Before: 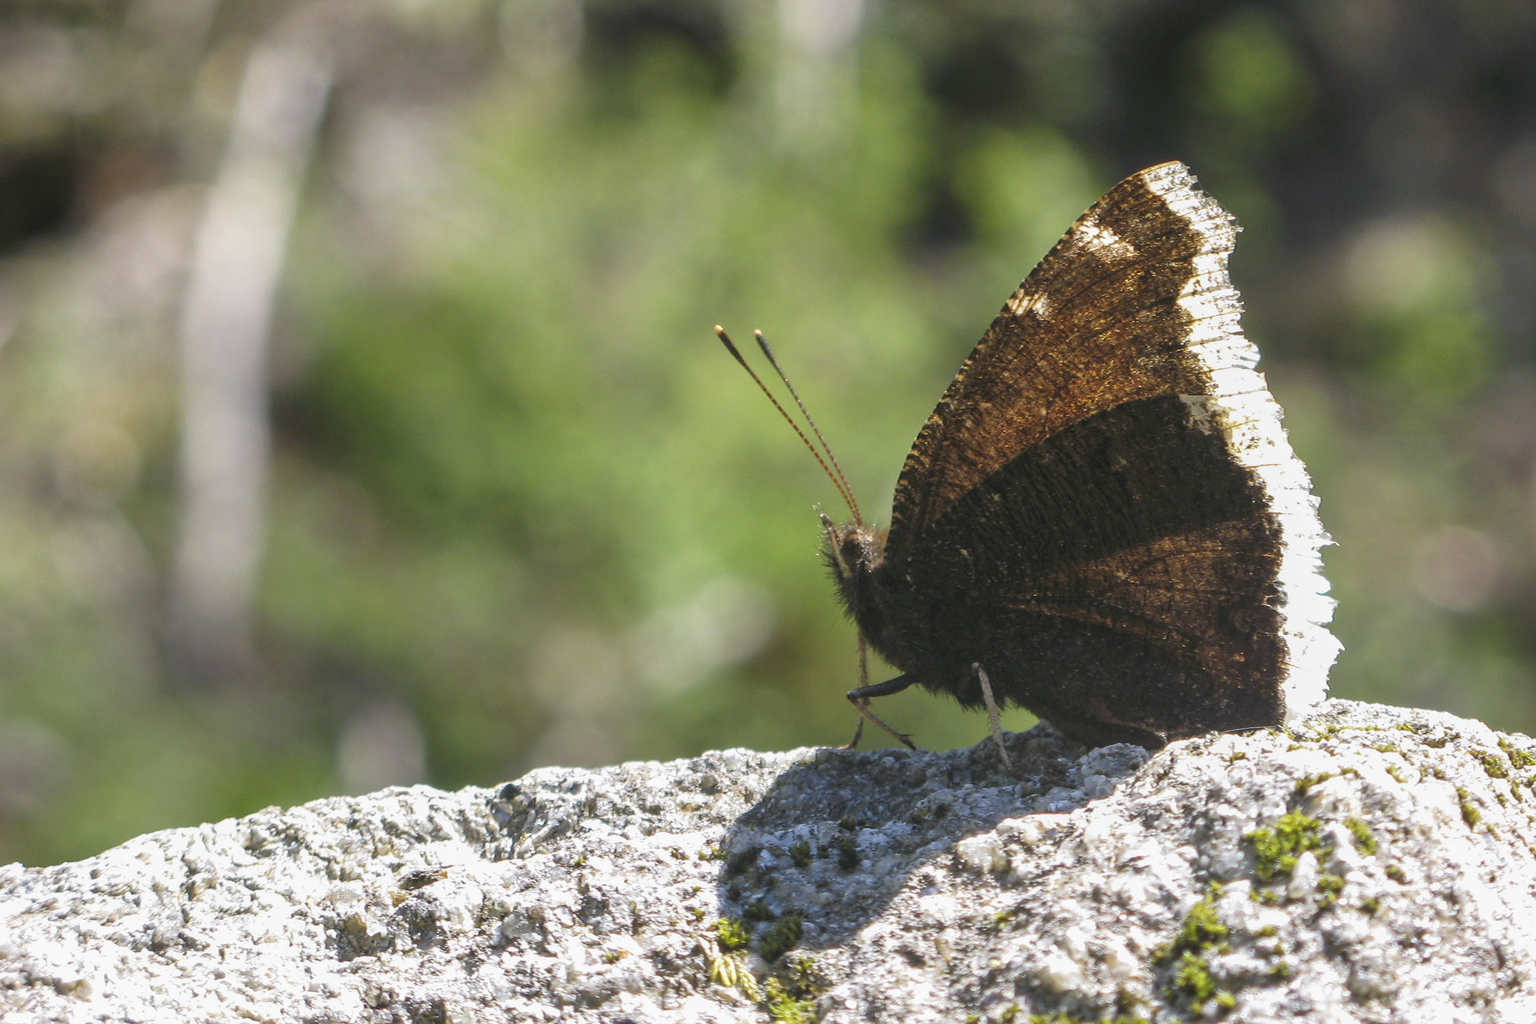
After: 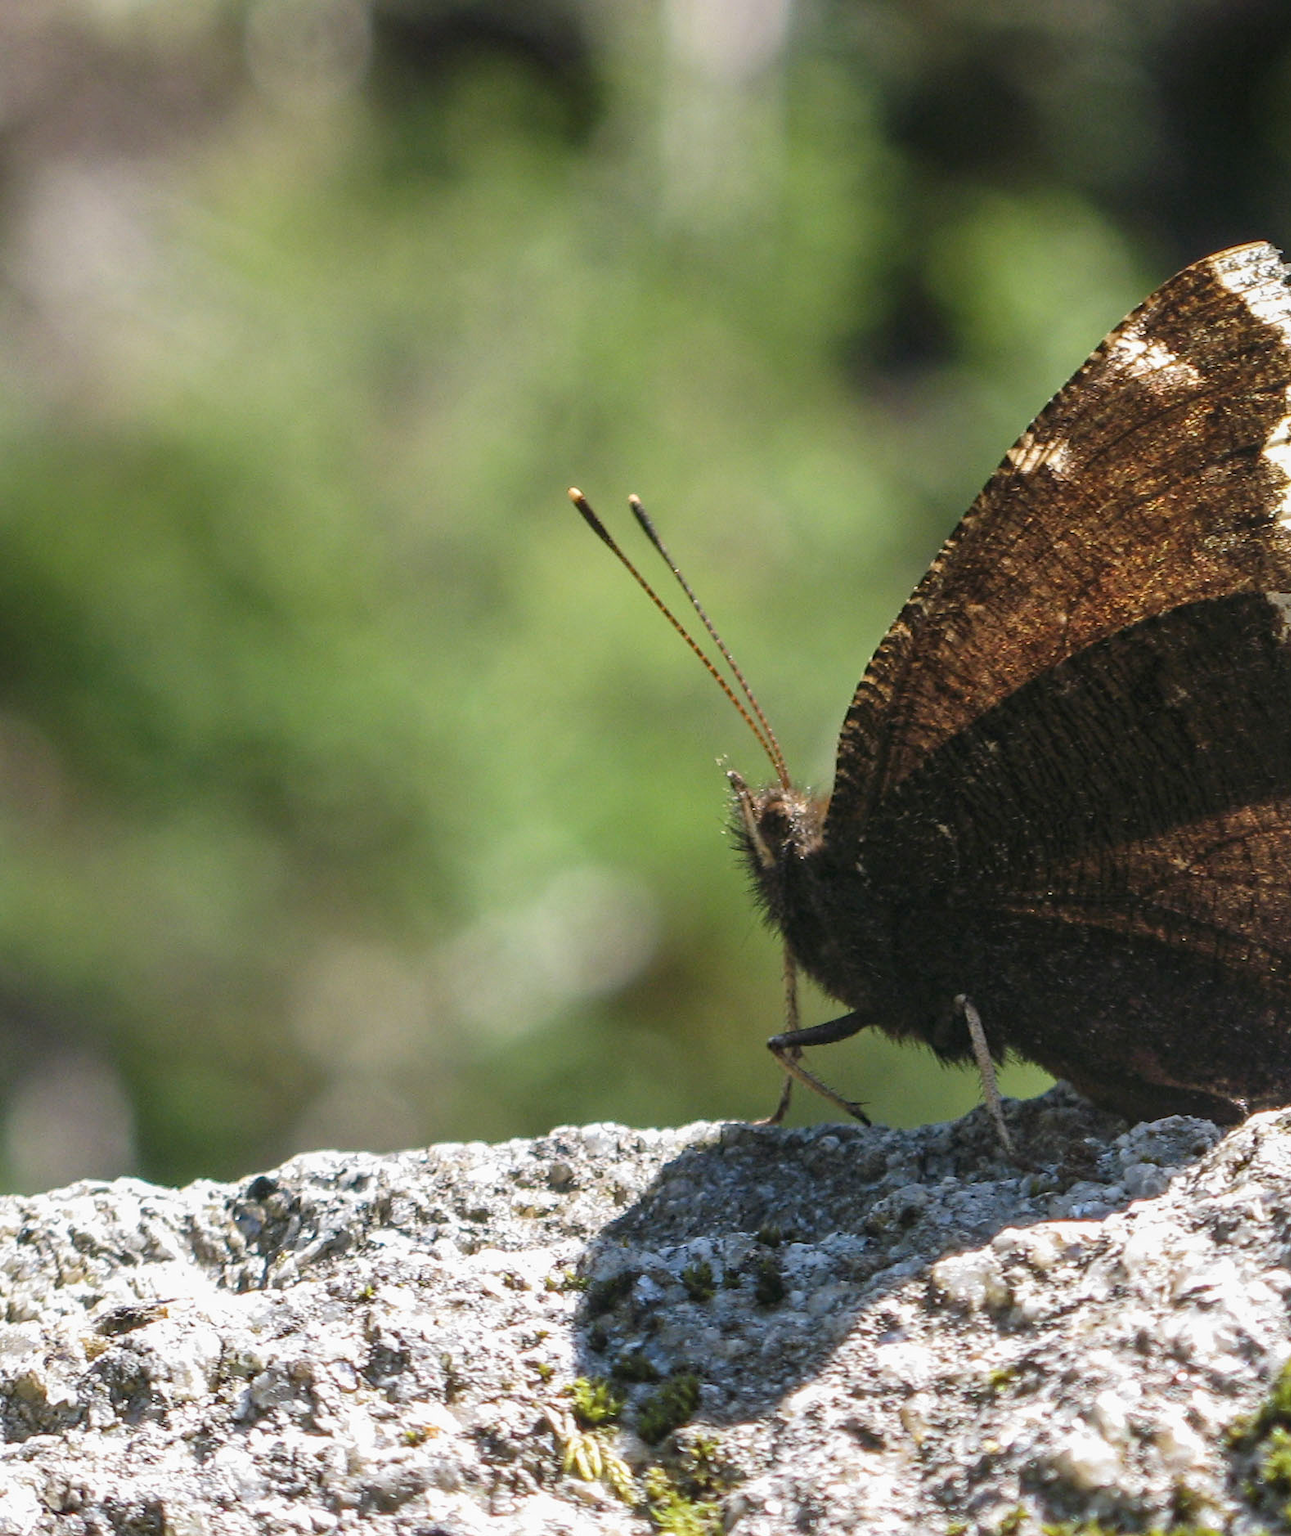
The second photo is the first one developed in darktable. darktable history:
contrast brightness saturation: contrast 0.108, saturation -0.172
crop: left 21.859%, right 22.111%, bottom 0.01%
haze removal: compatibility mode true, adaptive false
